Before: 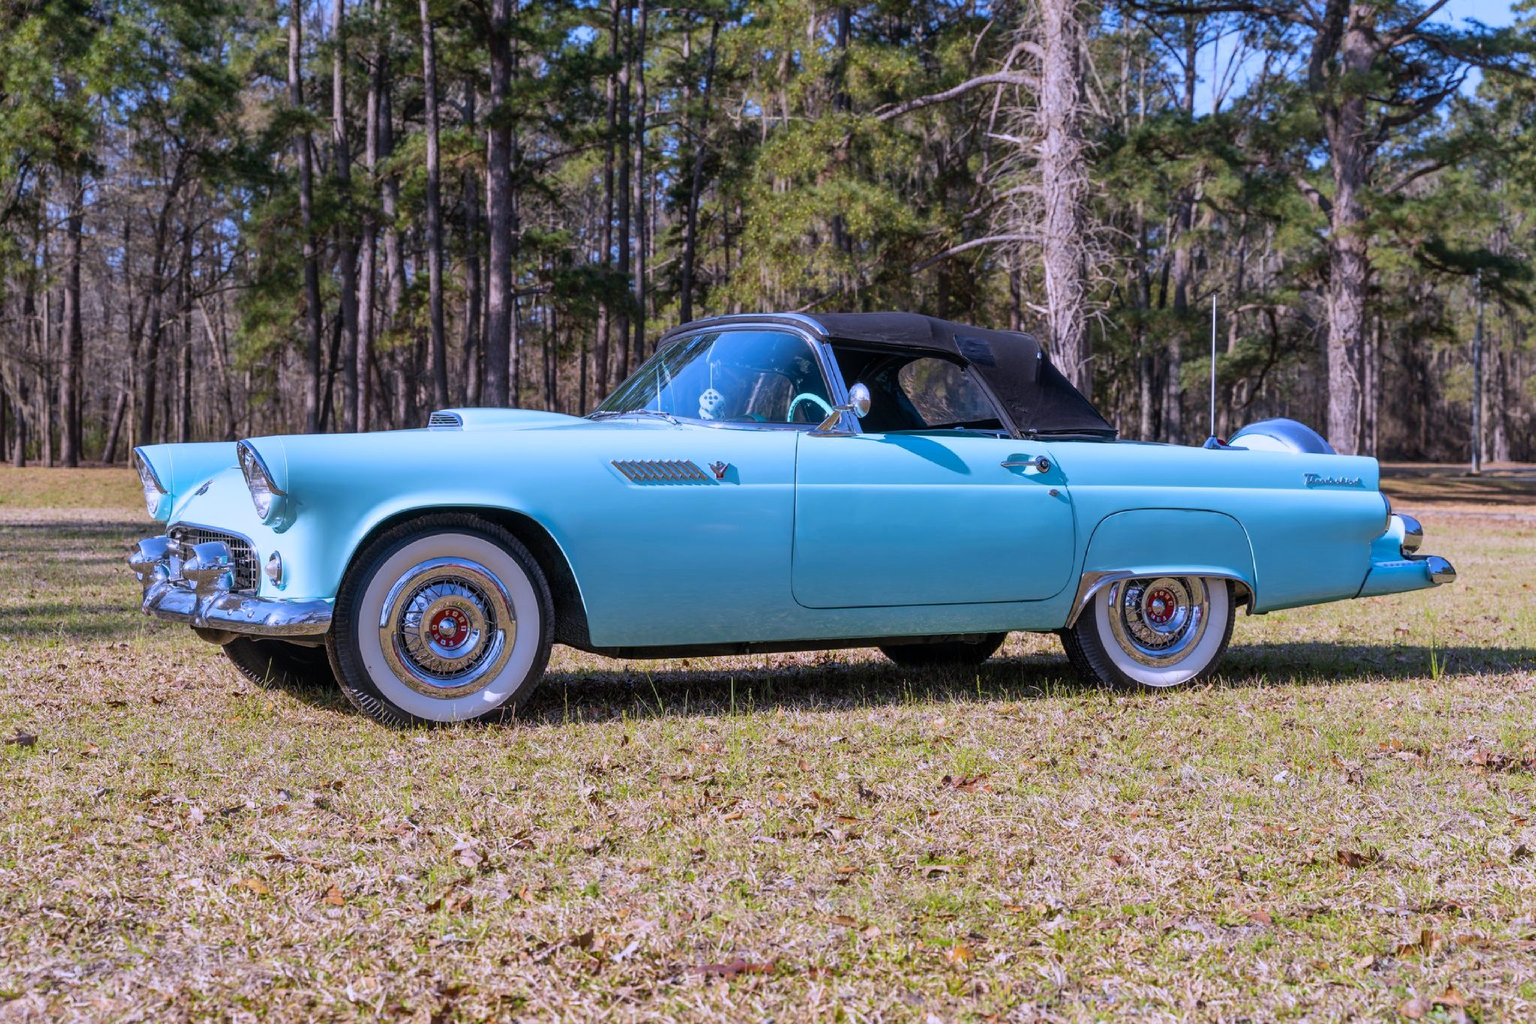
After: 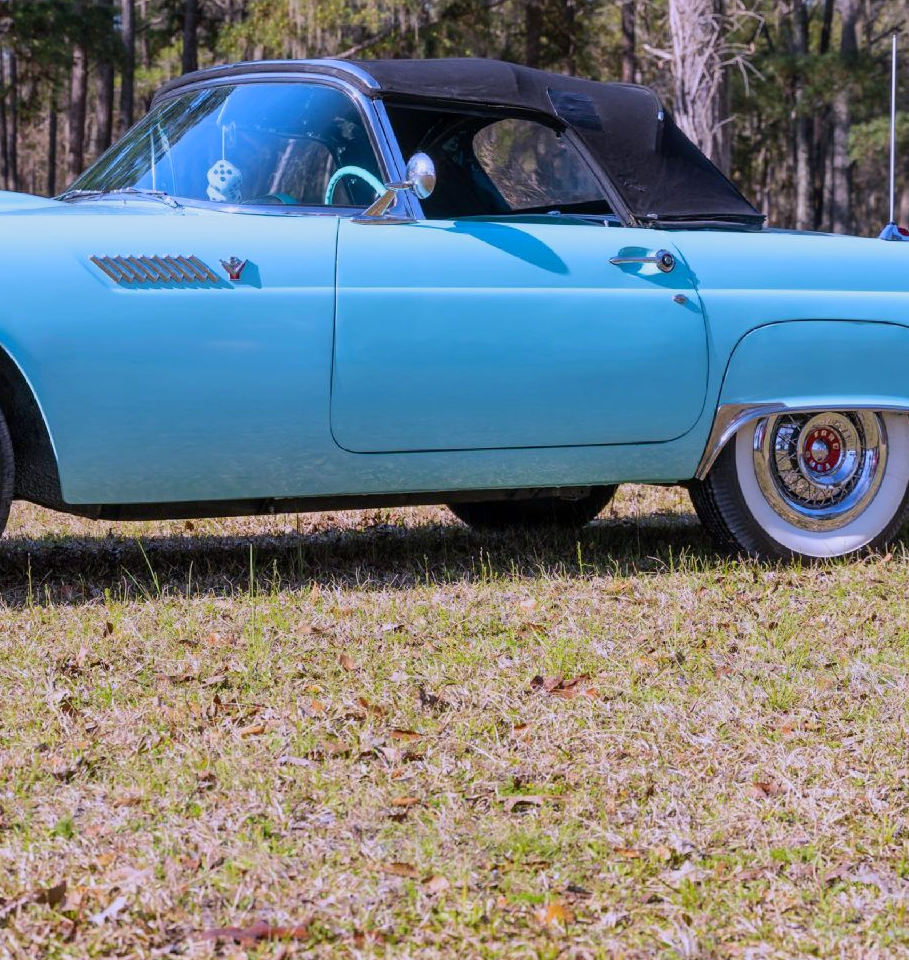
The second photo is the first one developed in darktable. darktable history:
crop: left 35.432%, top 26.233%, right 20.145%, bottom 3.432%
base curve: curves: ch0 [(0, 0) (0.235, 0.266) (0.503, 0.496) (0.786, 0.72) (1, 1)]
